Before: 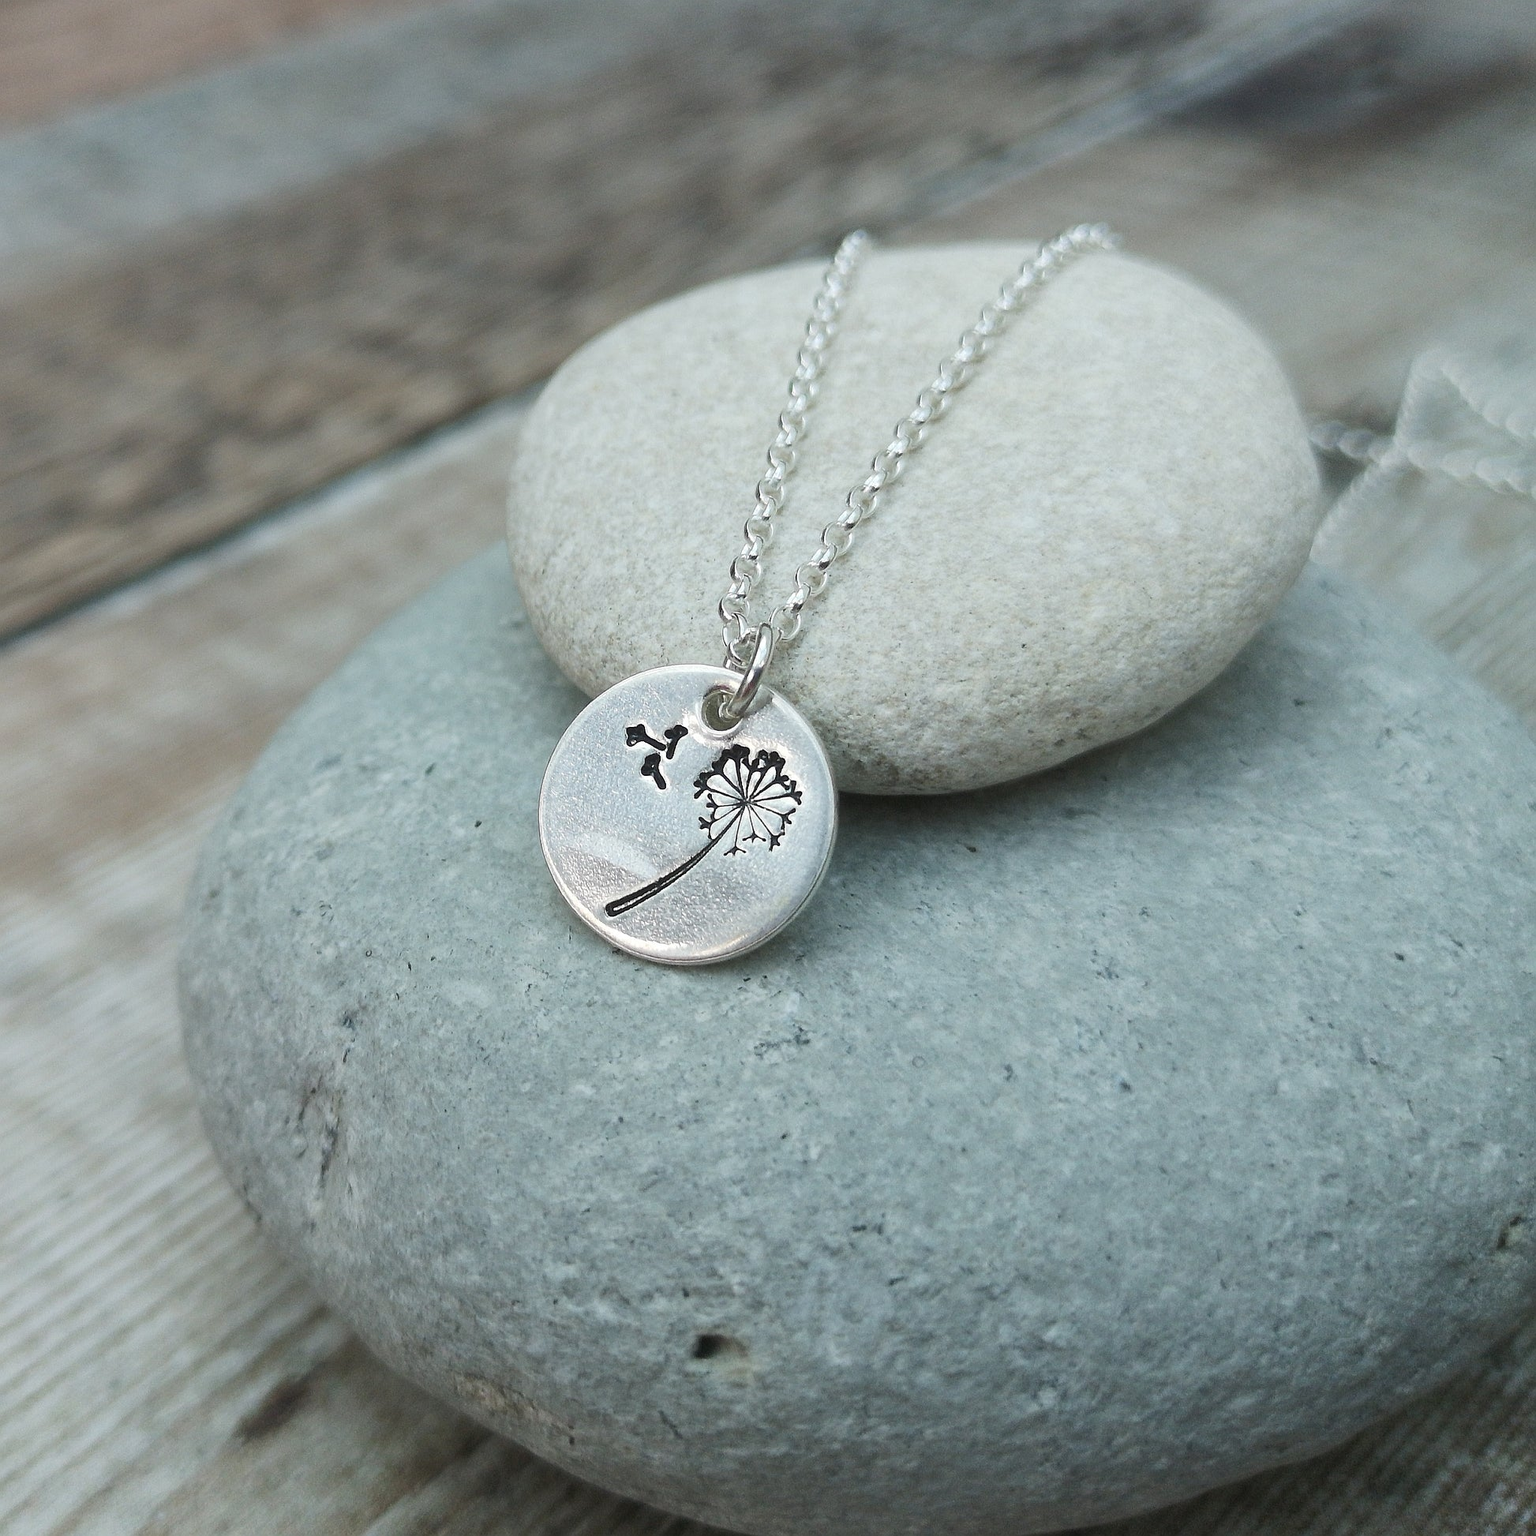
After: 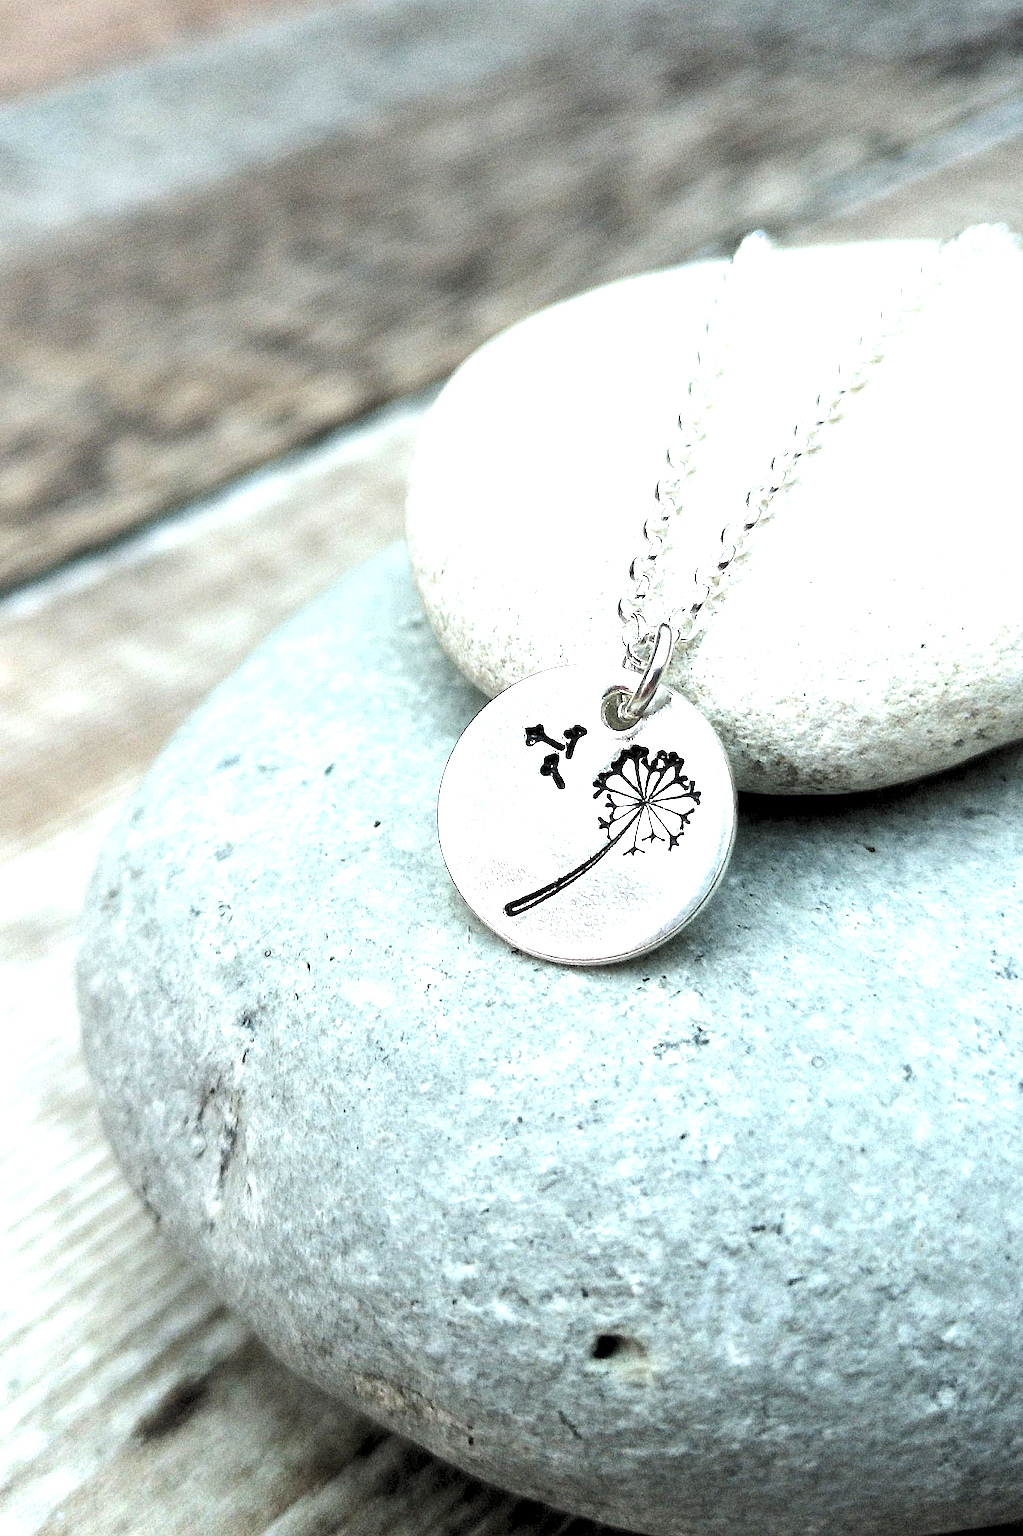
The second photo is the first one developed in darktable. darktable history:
crop and rotate: left 6.617%, right 26.717%
levels: levels [0.182, 0.542, 0.902]
exposure: black level correction 0.01, exposure 1 EV, compensate highlight preservation false
grain: strength 26%
